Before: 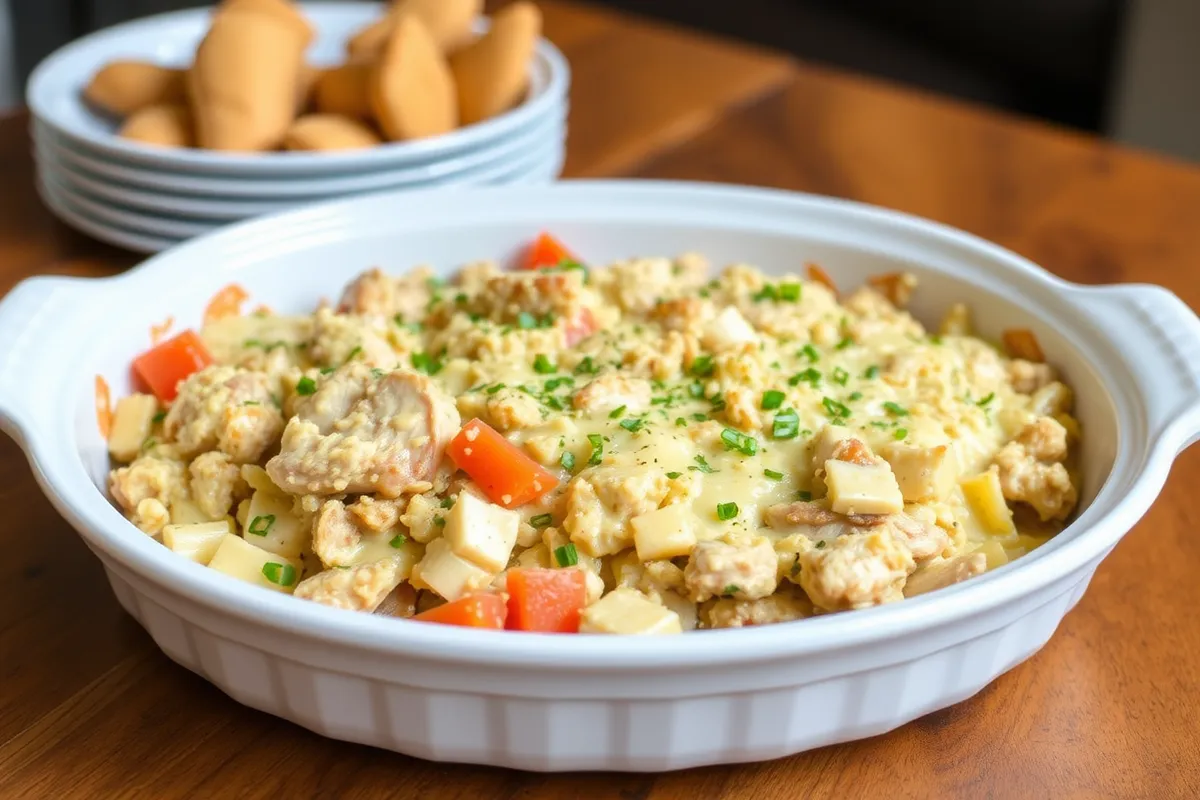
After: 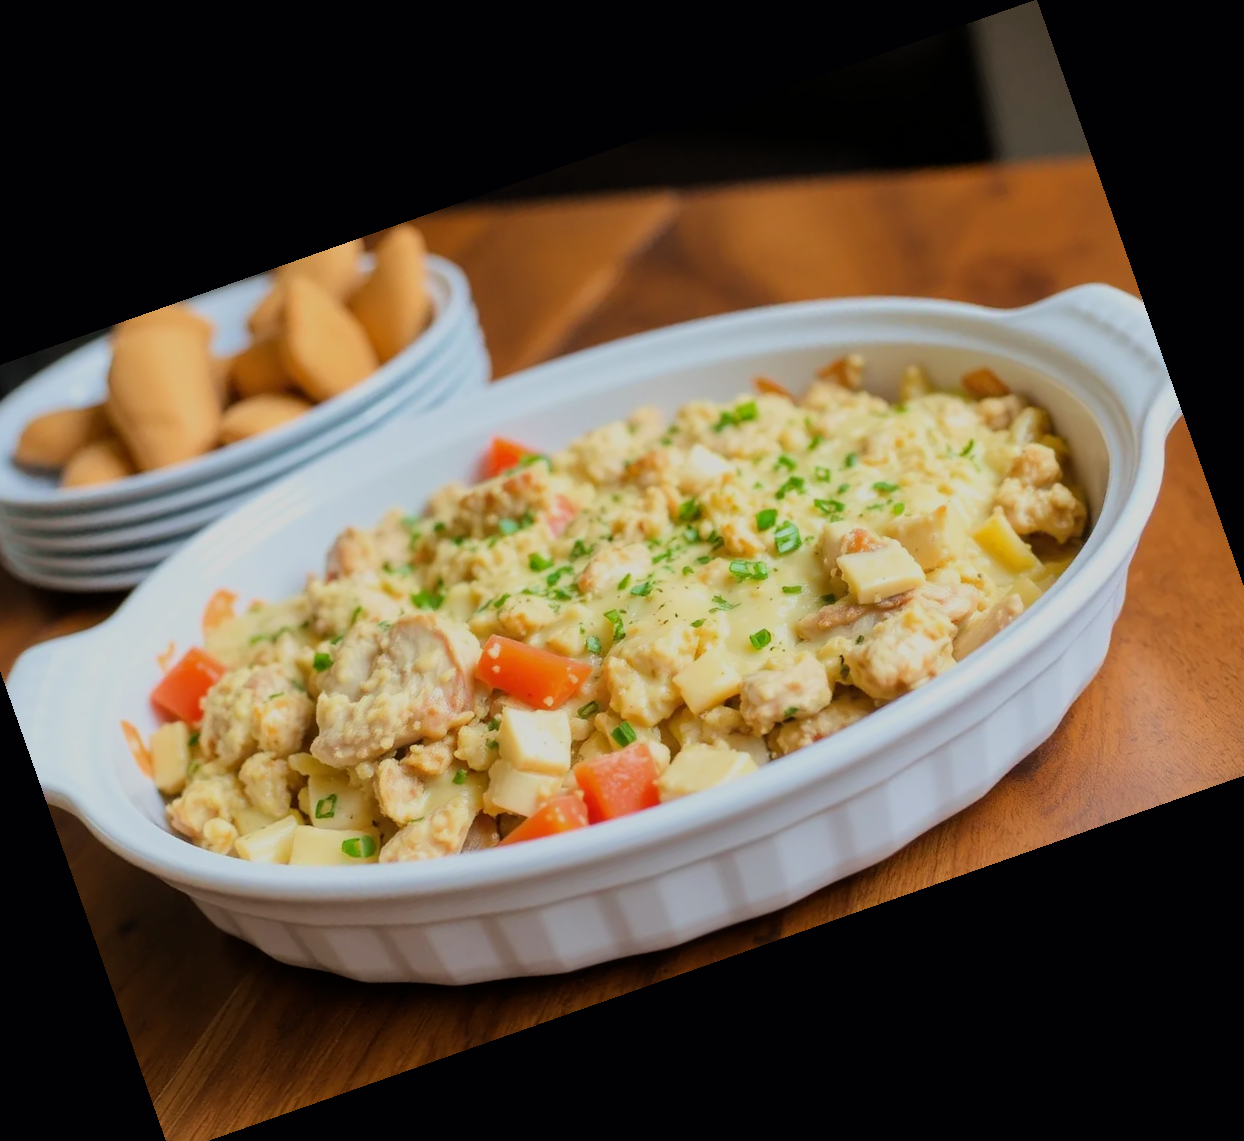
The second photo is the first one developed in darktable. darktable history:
filmic rgb: black relative exposure -7.65 EV, white relative exposure 4.56 EV, hardness 3.61, color science v6 (2022)
crop and rotate: angle 19.43°, left 6.812%, right 4.125%, bottom 1.087%
